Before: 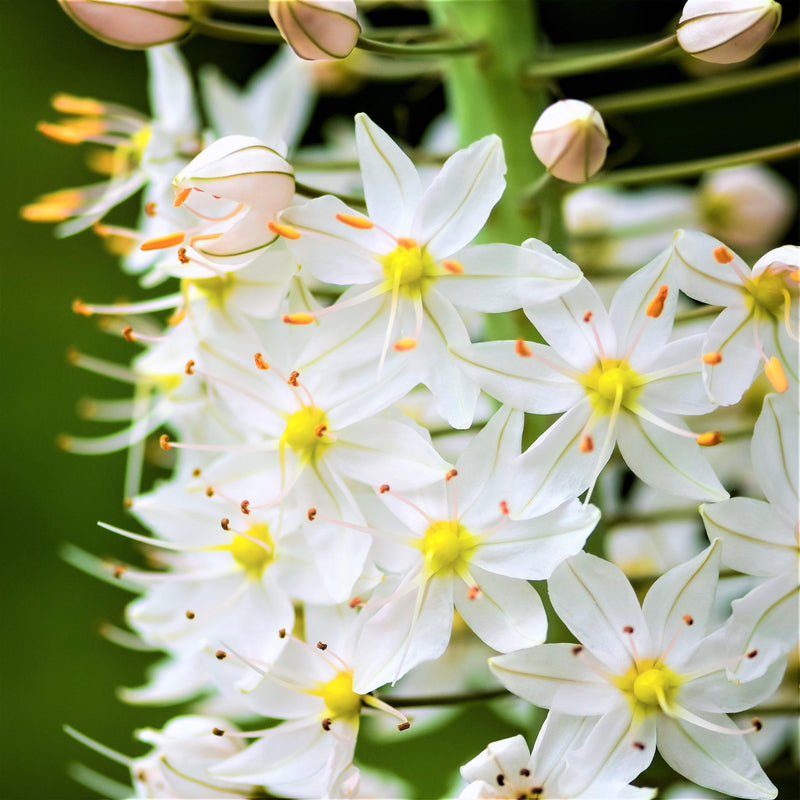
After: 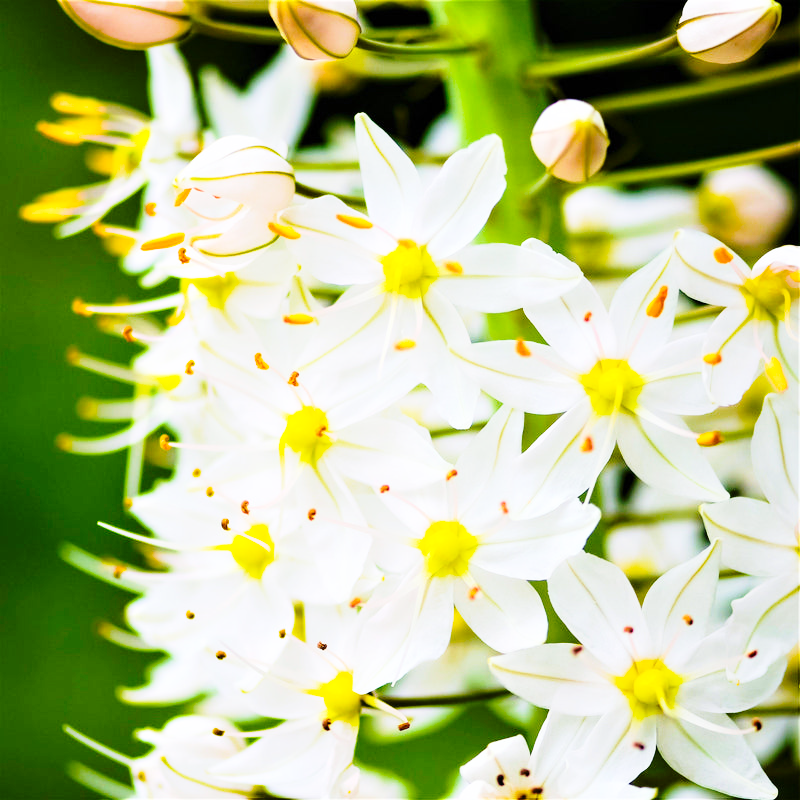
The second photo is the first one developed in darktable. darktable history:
base curve: curves: ch0 [(0, 0) (0.028, 0.03) (0.121, 0.232) (0.46, 0.748) (0.859, 0.968) (1, 1)], preserve colors none
color balance rgb: perceptual saturation grading › global saturation 30%, global vibrance 10%
